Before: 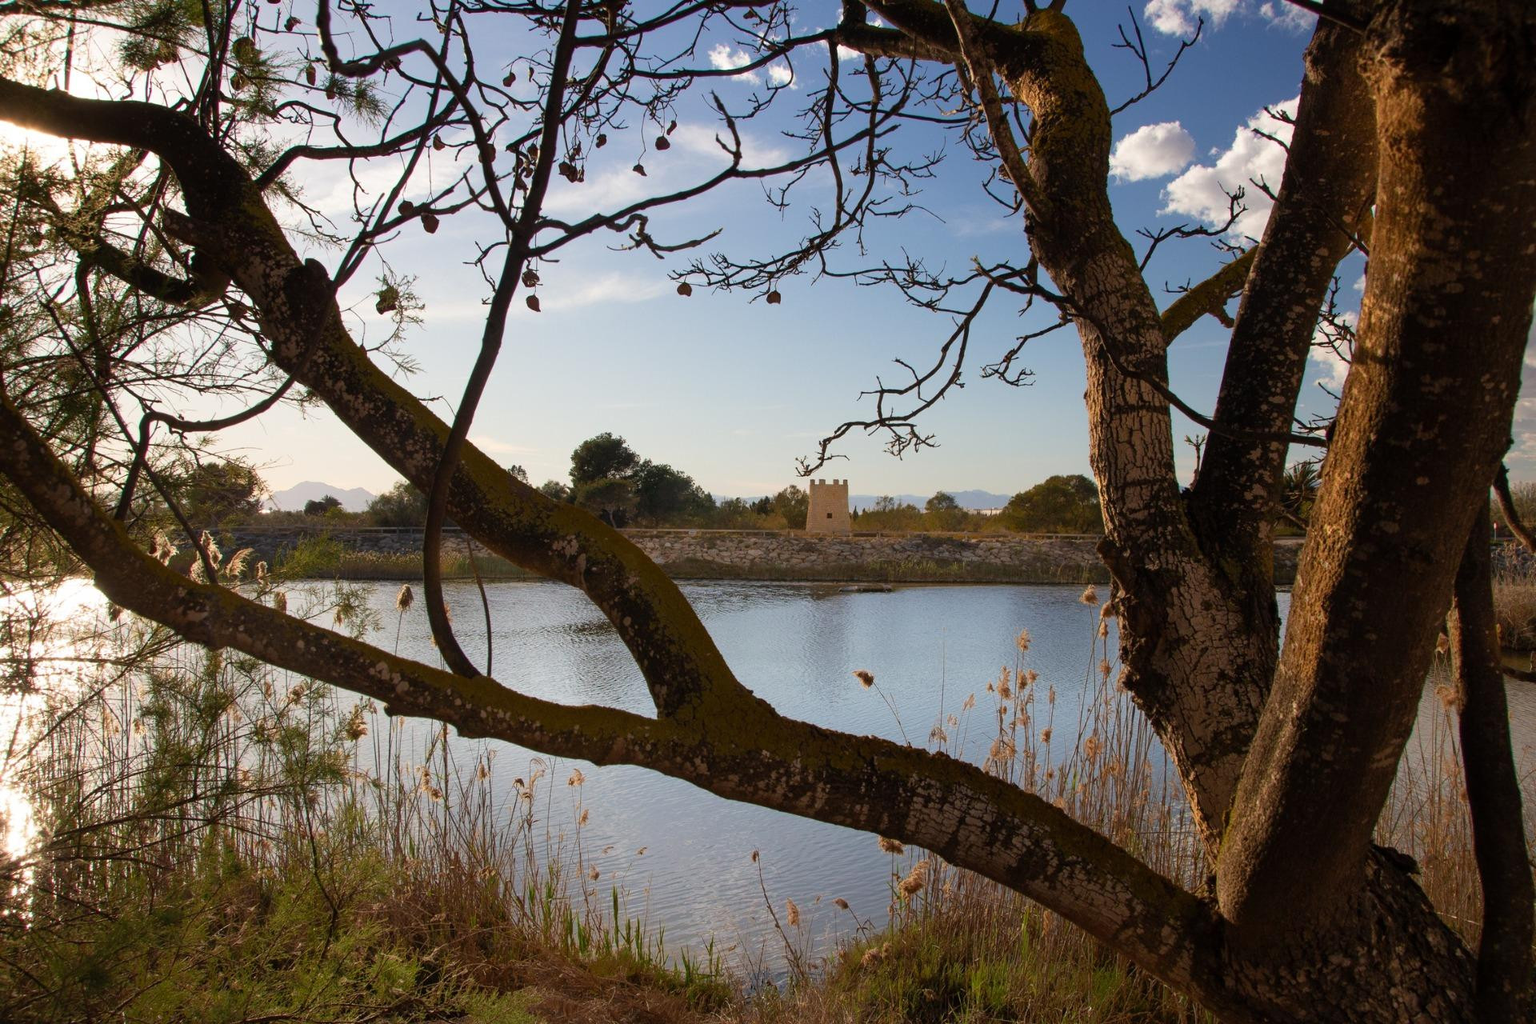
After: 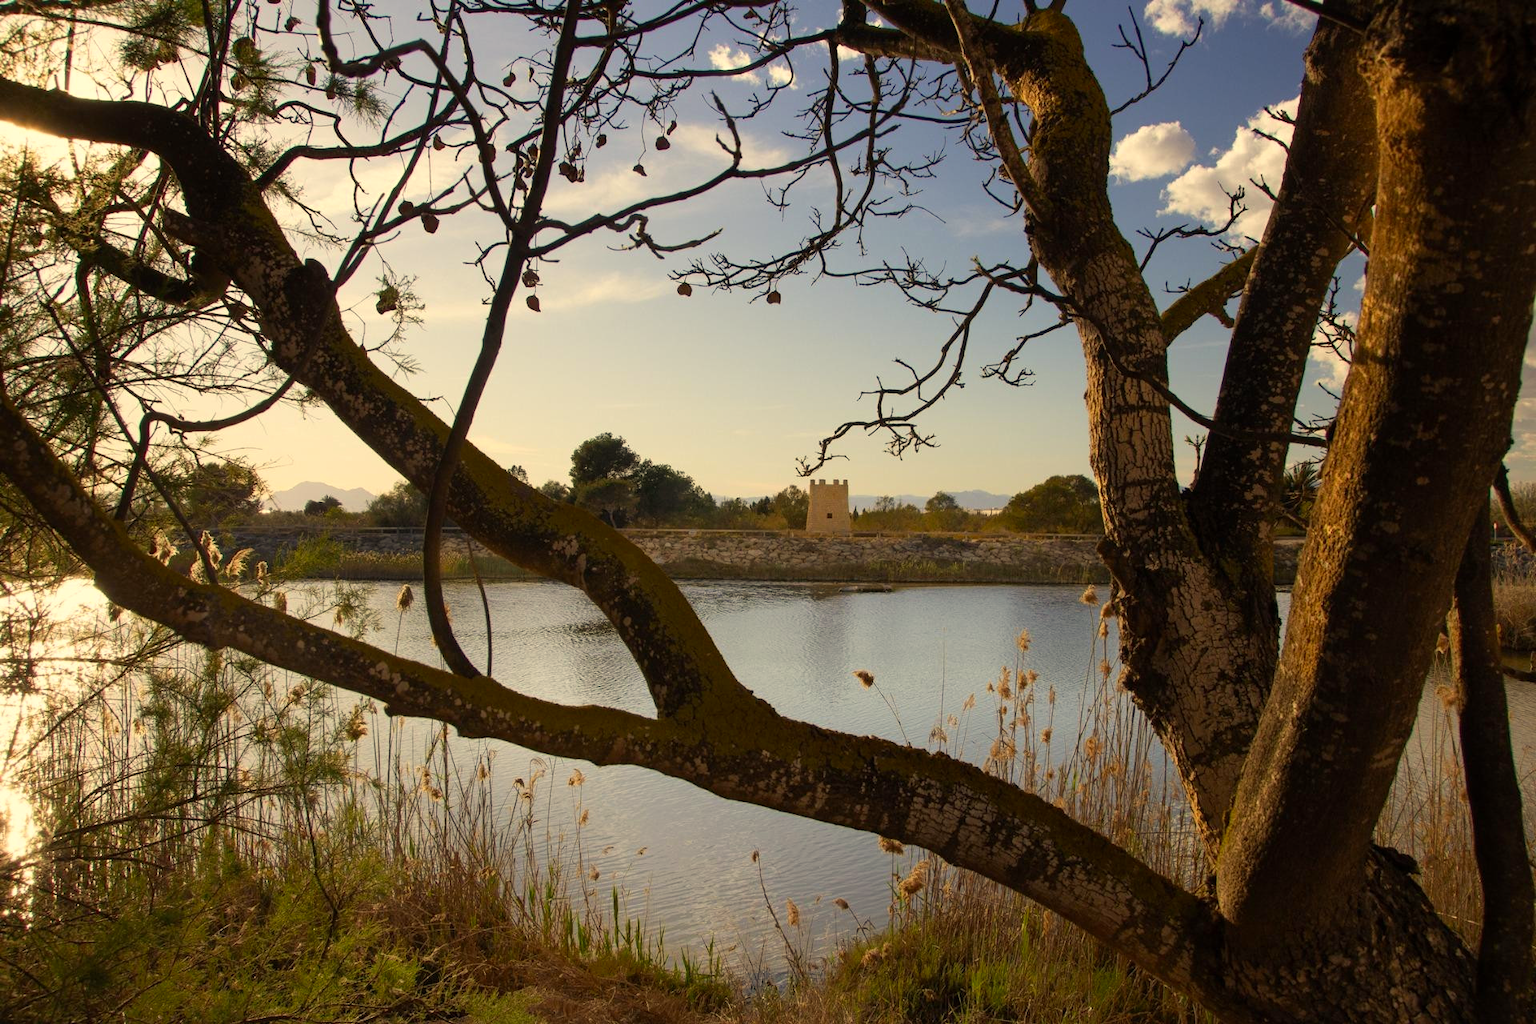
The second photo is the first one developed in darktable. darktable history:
color correction: highlights a* 2.52, highlights b* 22.91
